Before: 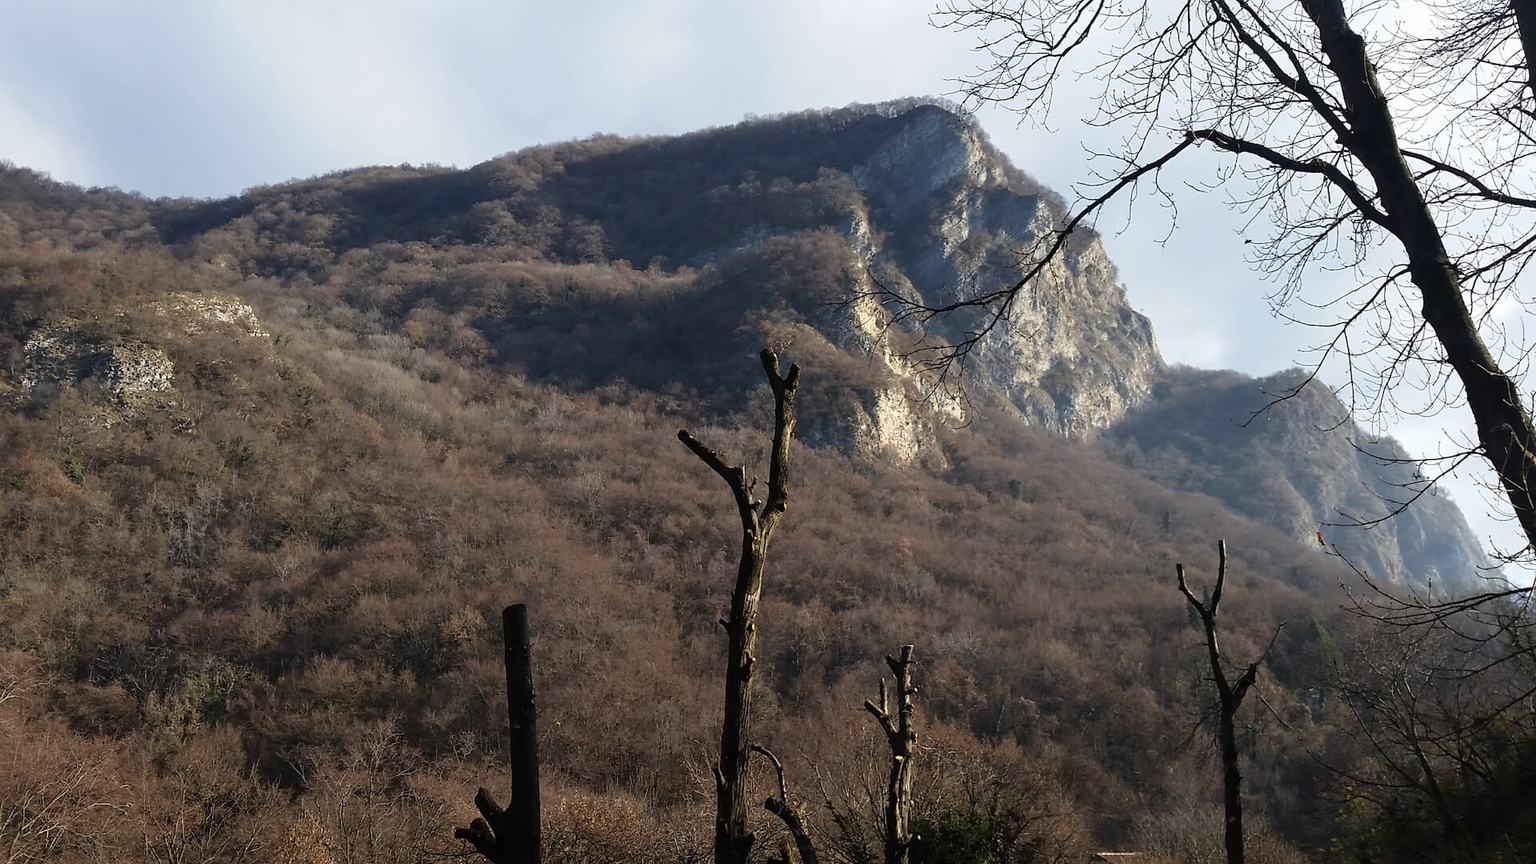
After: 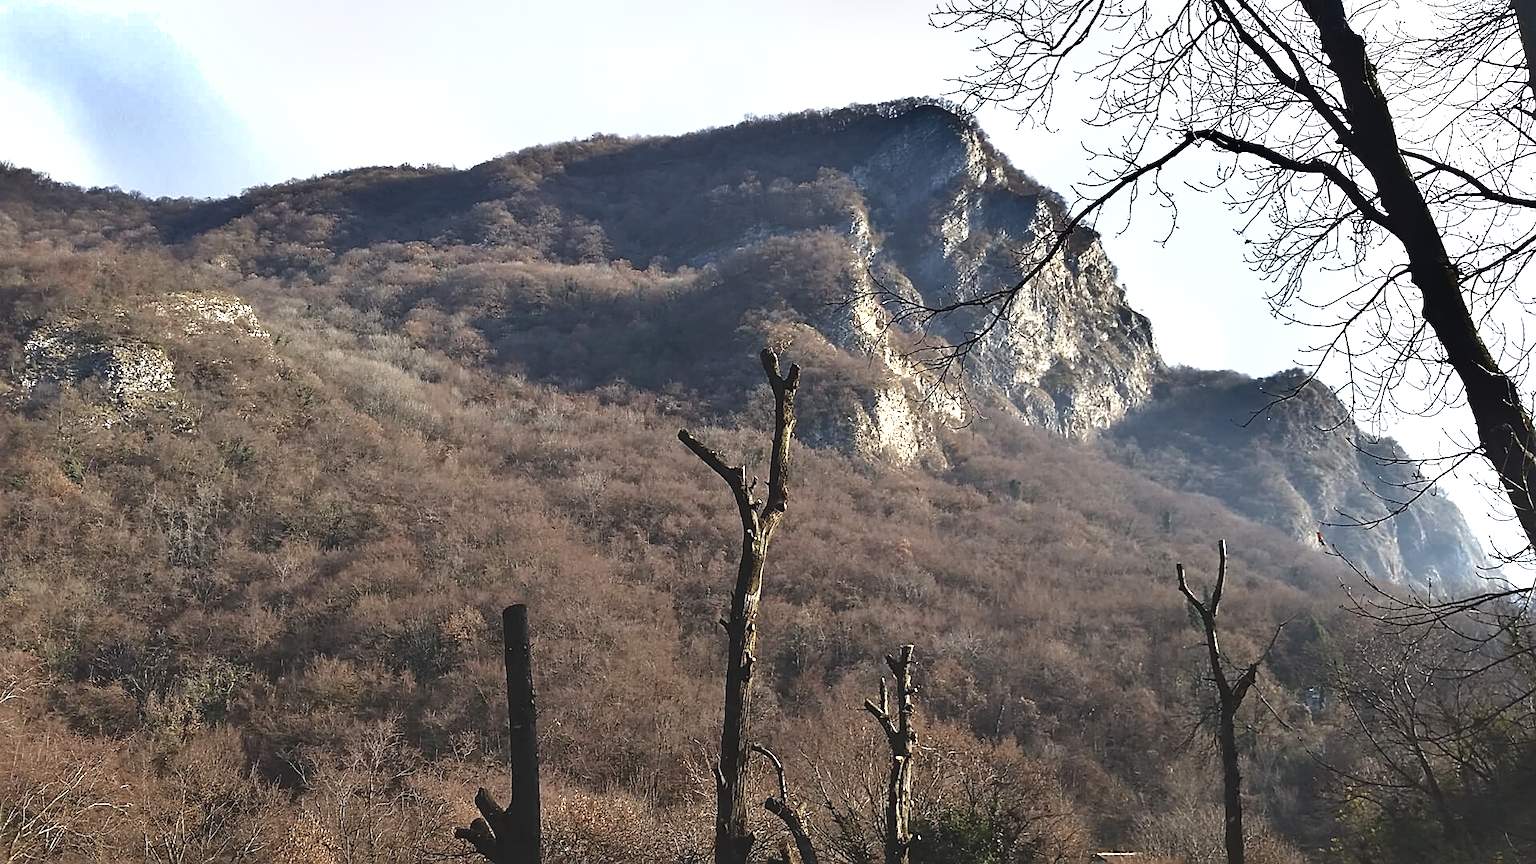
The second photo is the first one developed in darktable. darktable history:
exposure: black level correction -0.005, exposure 1 EV, compensate highlight preservation false
sharpen: on, module defaults
shadows and highlights: white point adjustment -3.64, highlights -63.34, highlights color adjustment 42%, soften with gaussian
contrast brightness saturation: contrast -0.08, brightness -0.04, saturation -0.11
